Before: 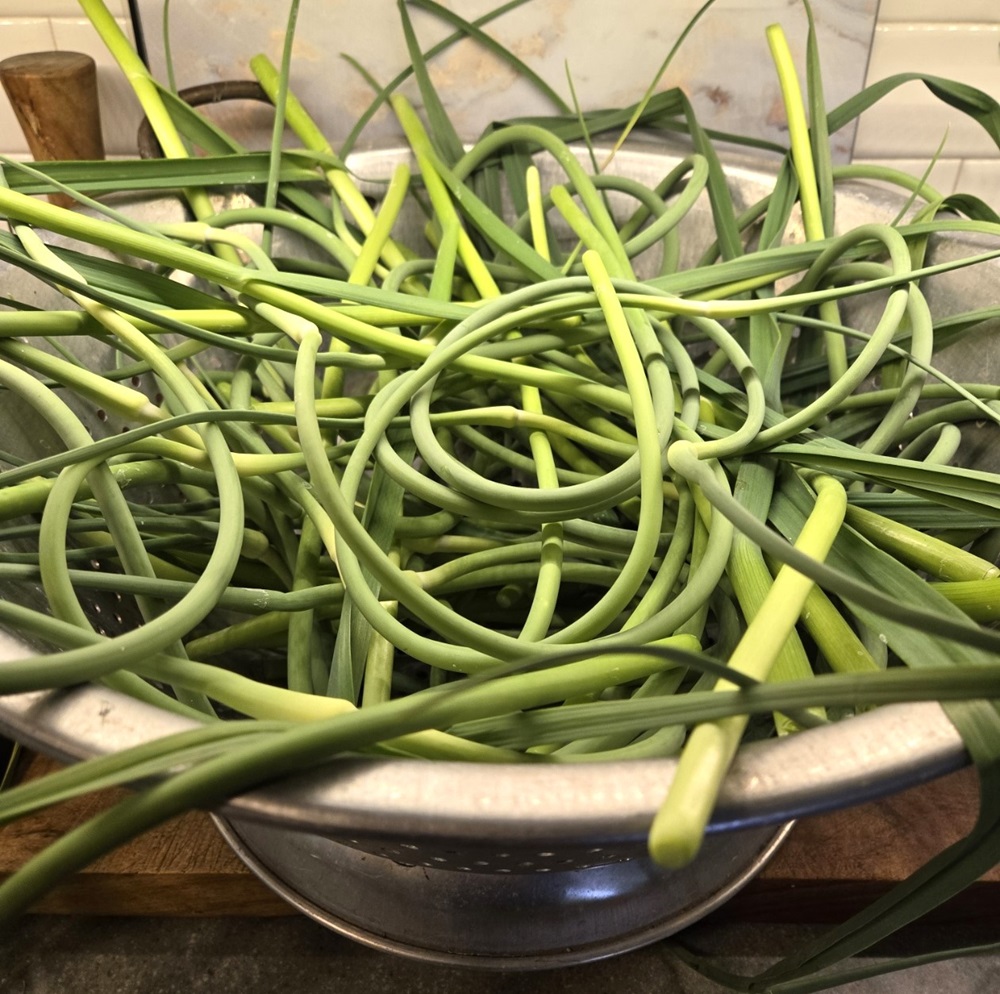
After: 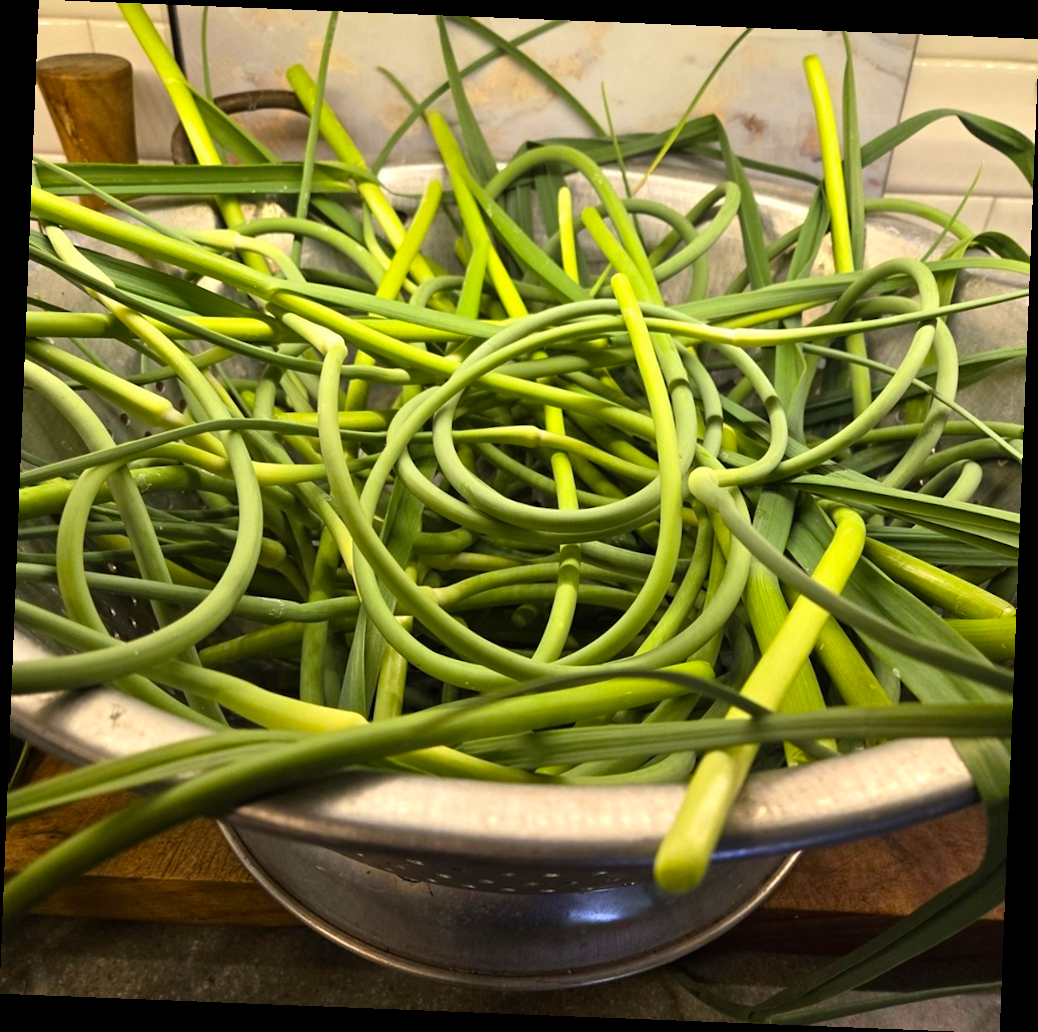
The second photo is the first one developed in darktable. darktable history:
tone equalizer: -7 EV 0.13 EV, smoothing diameter 25%, edges refinement/feathering 10, preserve details guided filter
rotate and perspective: rotation 2.27°, automatic cropping off
color balance rgb: perceptual saturation grading › global saturation 25%, global vibrance 20%
